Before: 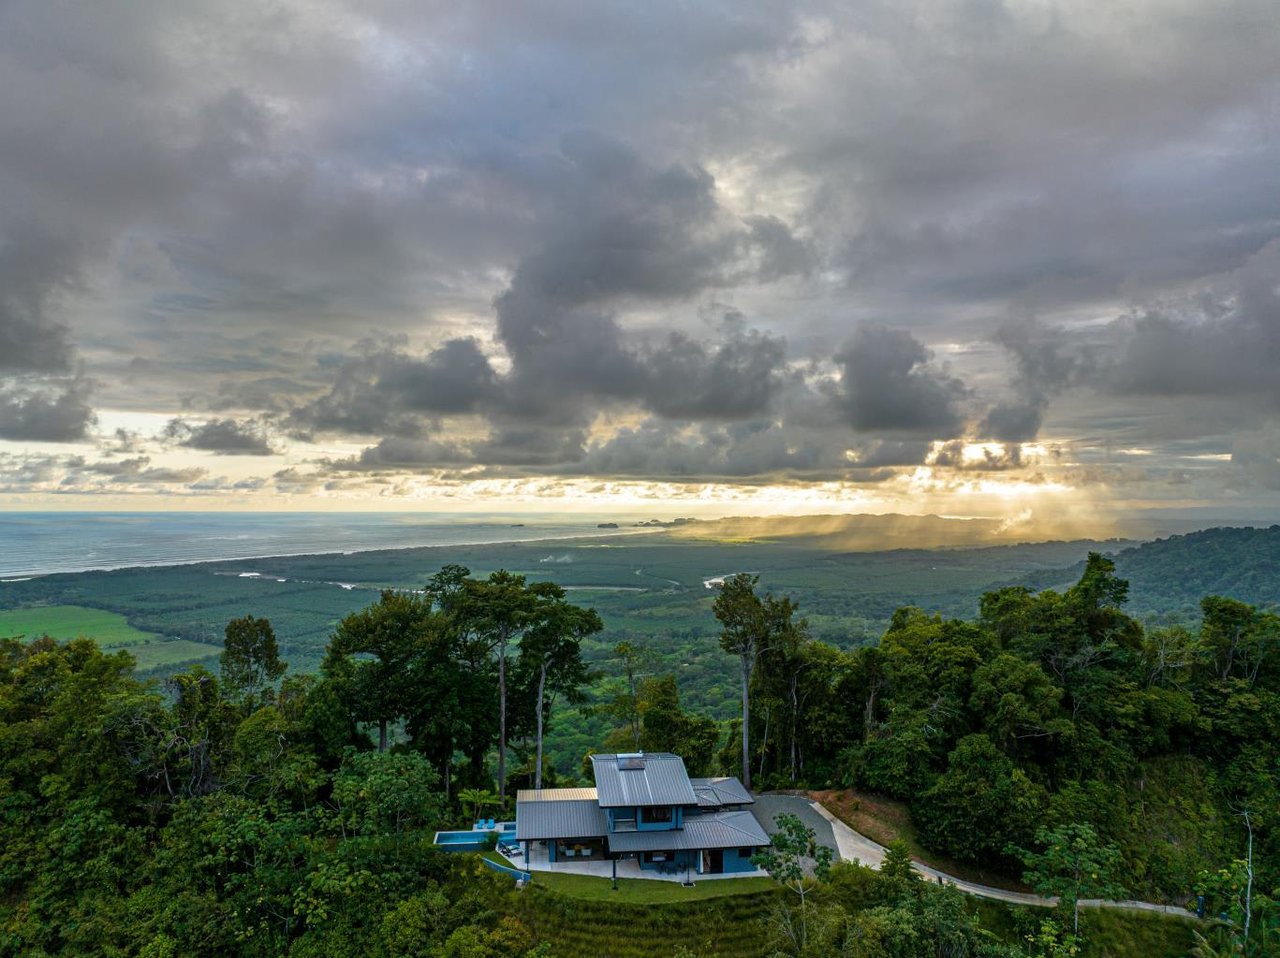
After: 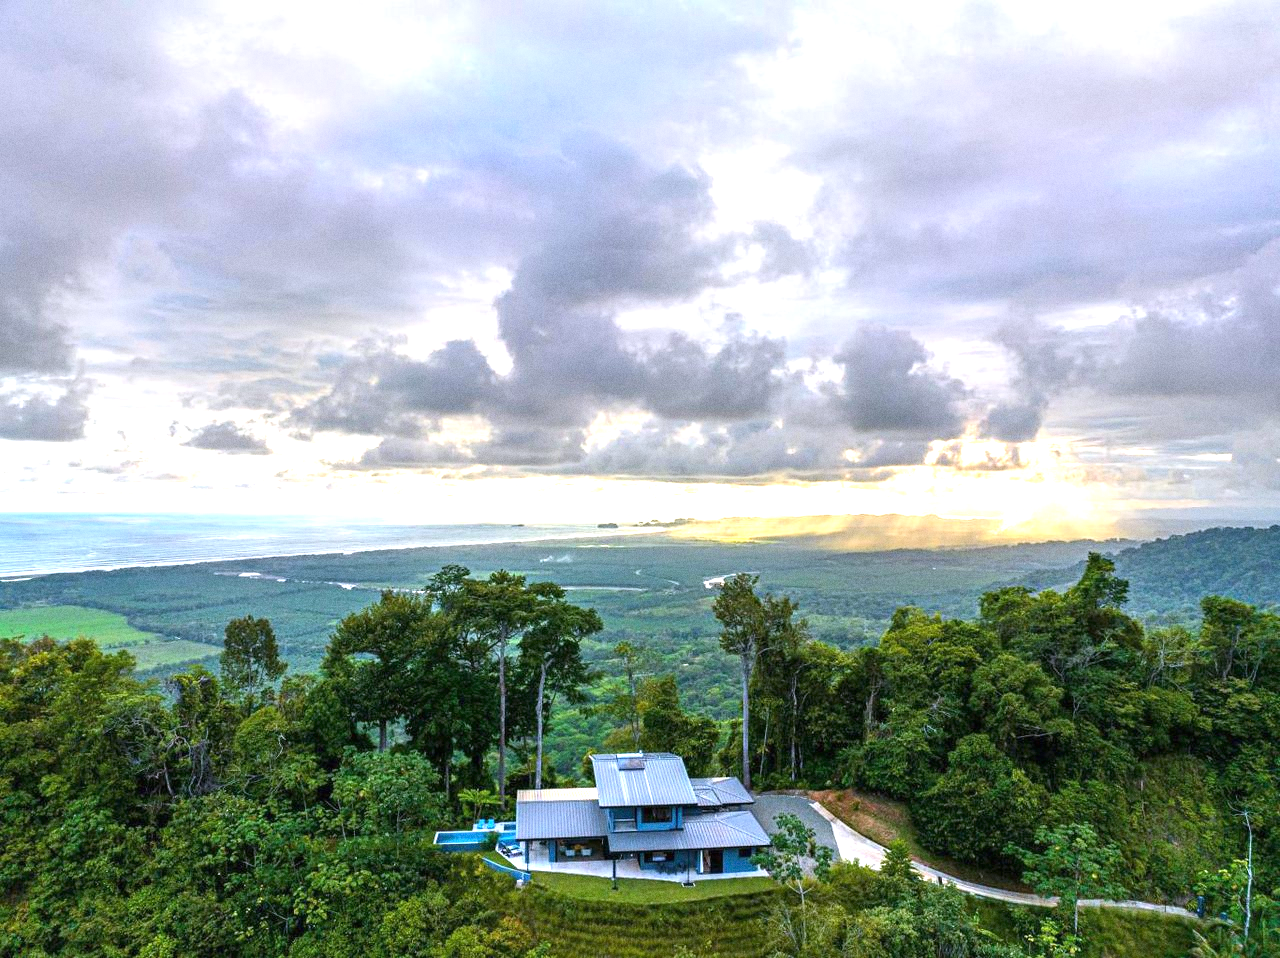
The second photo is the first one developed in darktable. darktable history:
grain: on, module defaults
exposure: black level correction 0, exposure 1.379 EV, compensate exposure bias true, compensate highlight preservation false
white balance: red 1.004, blue 1.096
